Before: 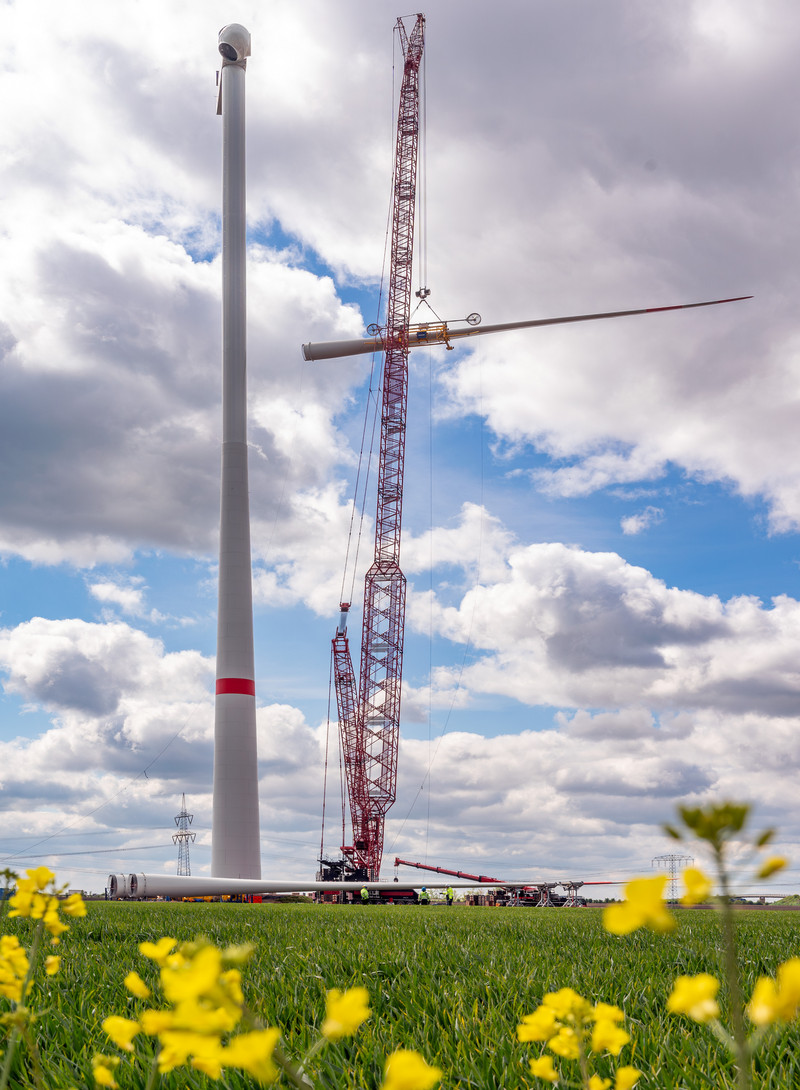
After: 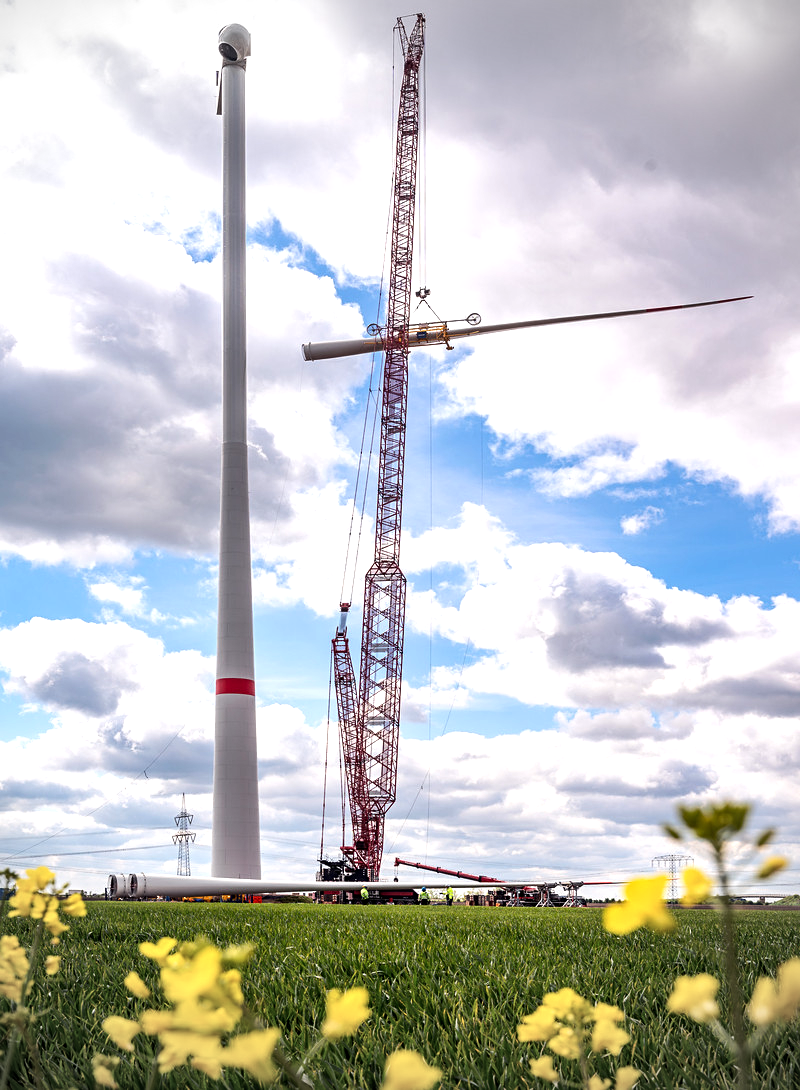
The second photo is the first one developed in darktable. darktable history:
vignetting: width/height ratio 1.094
sharpen: amount 0.2
tone equalizer: -8 EV -0.75 EV, -7 EV -0.7 EV, -6 EV -0.6 EV, -5 EV -0.4 EV, -3 EV 0.4 EV, -2 EV 0.6 EV, -1 EV 0.7 EV, +0 EV 0.75 EV, edges refinement/feathering 500, mask exposure compensation -1.57 EV, preserve details no
